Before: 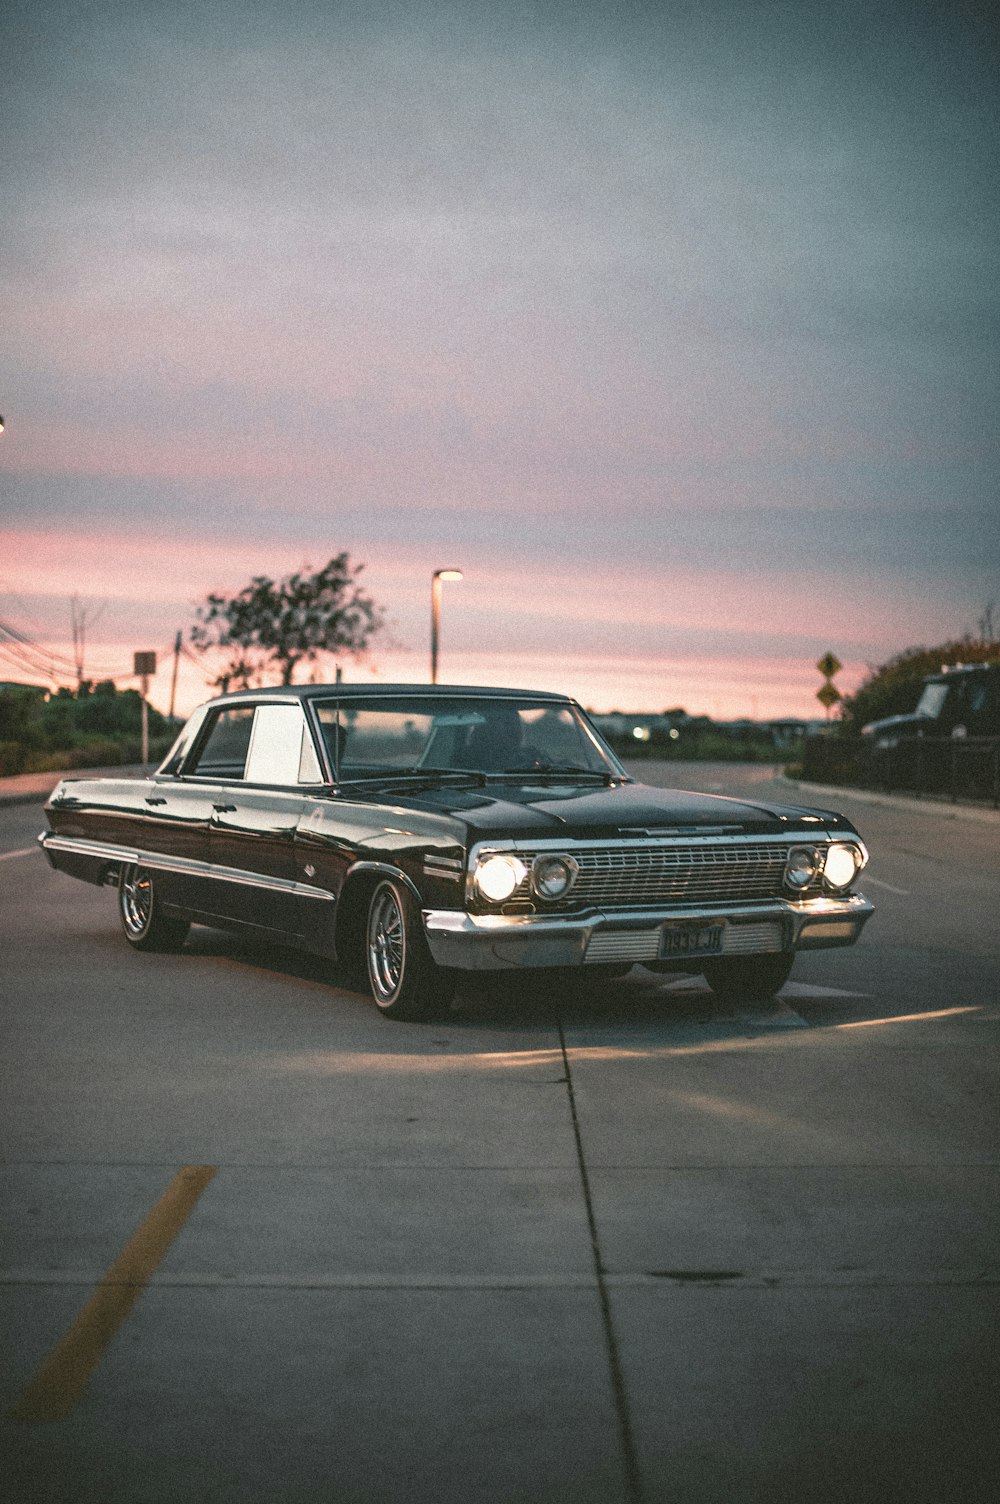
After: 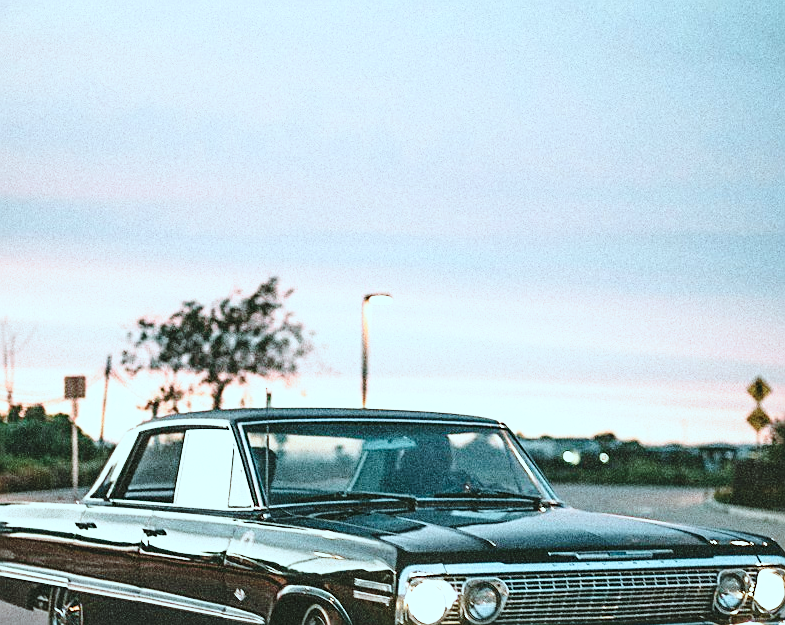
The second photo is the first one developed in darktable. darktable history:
color correction: highlights a* -10.04, highlights b* -10.37
tone equalizer: on, module defaults
base curve: curves: ch0 [(0, 0) (0.028, 0.03) (0.121, 0.232) (0.46, 0.748) (0.859, 0.968) (1, 1)], preserve colors none
crop: left 7.036%, top 18.398%, right 14.379%, bottom 40.043%
sharpen: on, module defaults
contrast brightness saturation: contrast 0.15, brightness 0.05
